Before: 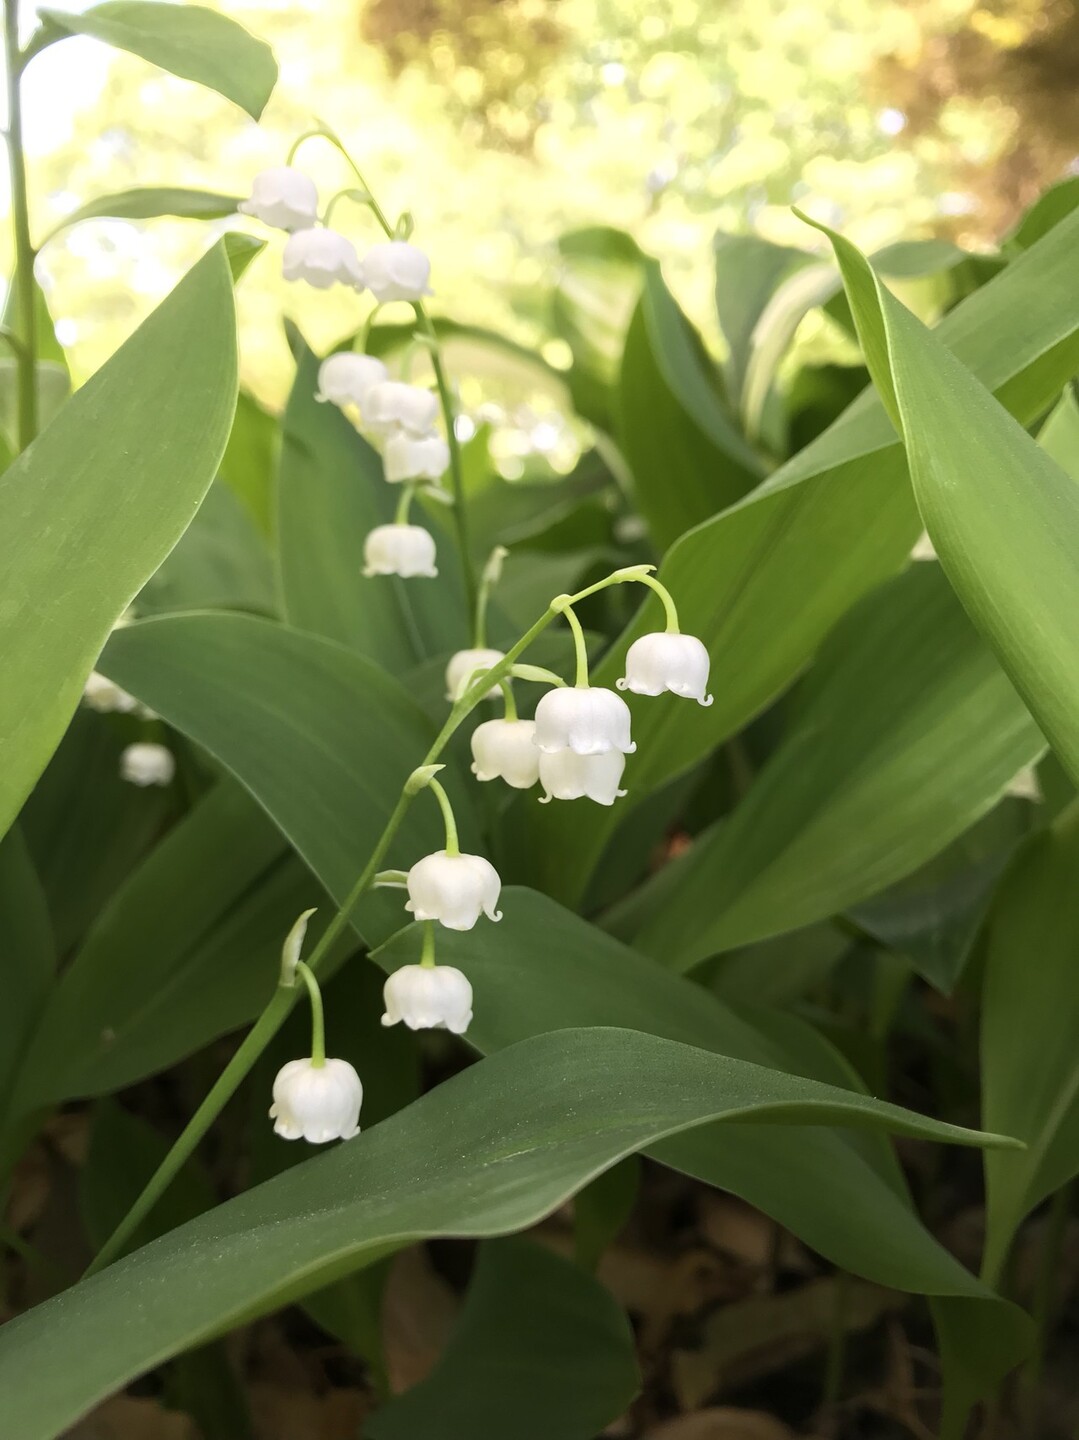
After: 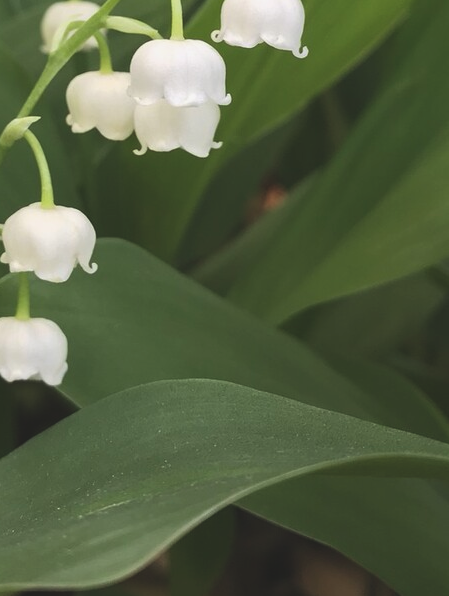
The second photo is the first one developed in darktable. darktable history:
crop: left 37.604%, top 45.031%, right 20.725%, bottom 13.576%
exposure: black level correction -0.015, exposure -0.131 EV, compensate highlight preservation false
color correction: highlights b* -0.003, saturation 0.844
